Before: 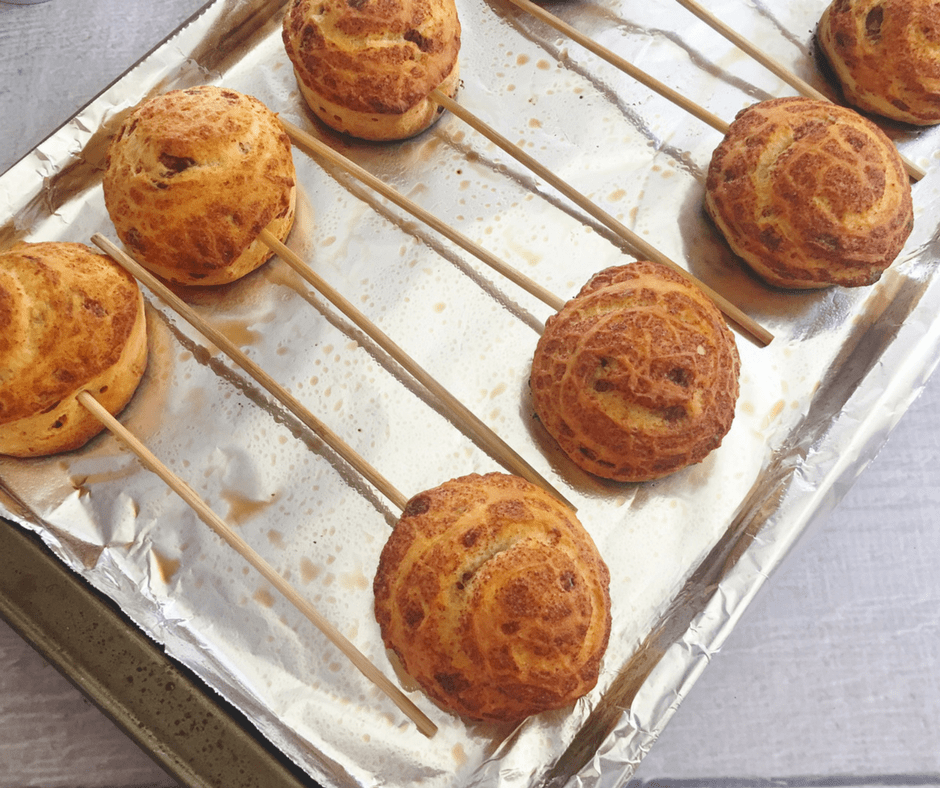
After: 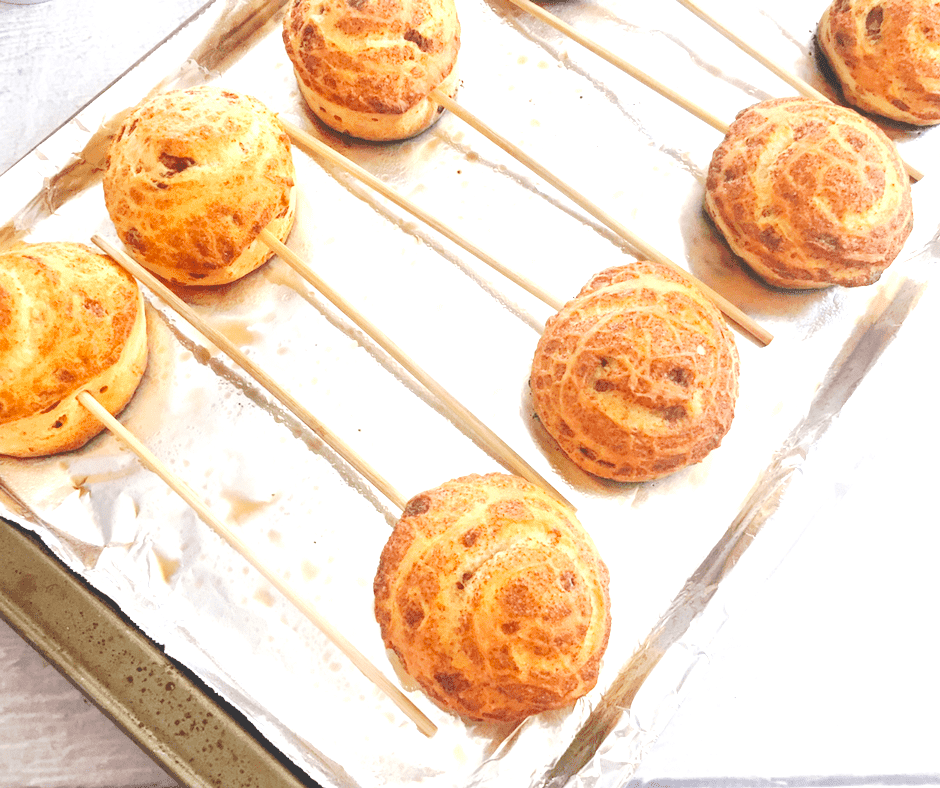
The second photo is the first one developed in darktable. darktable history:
tone curve: curves: ch0 [(0, 0) (0.003, 0.013) (0.011, 0.016) (0.025, 0.021) (0.044, 0.029) (0.069, 0.039) (0.1, 0.056) (0.136, 0.085) (0.177, 0.14) (0.224, 0.201) (0.277, 0.28) (0.335, 0.372) (0.399, 0.475) (0.468, 0.567) (0.543, 0.643) (0.623, 0.722) (0.709, 0.801) (0.801, 0.859) (0.898, 0.927) (1, 1)], preserve colors none
exposure: black level correction 0, exposure 1.2 EV, compensate exposure bias true, compensate highlight preservation false
